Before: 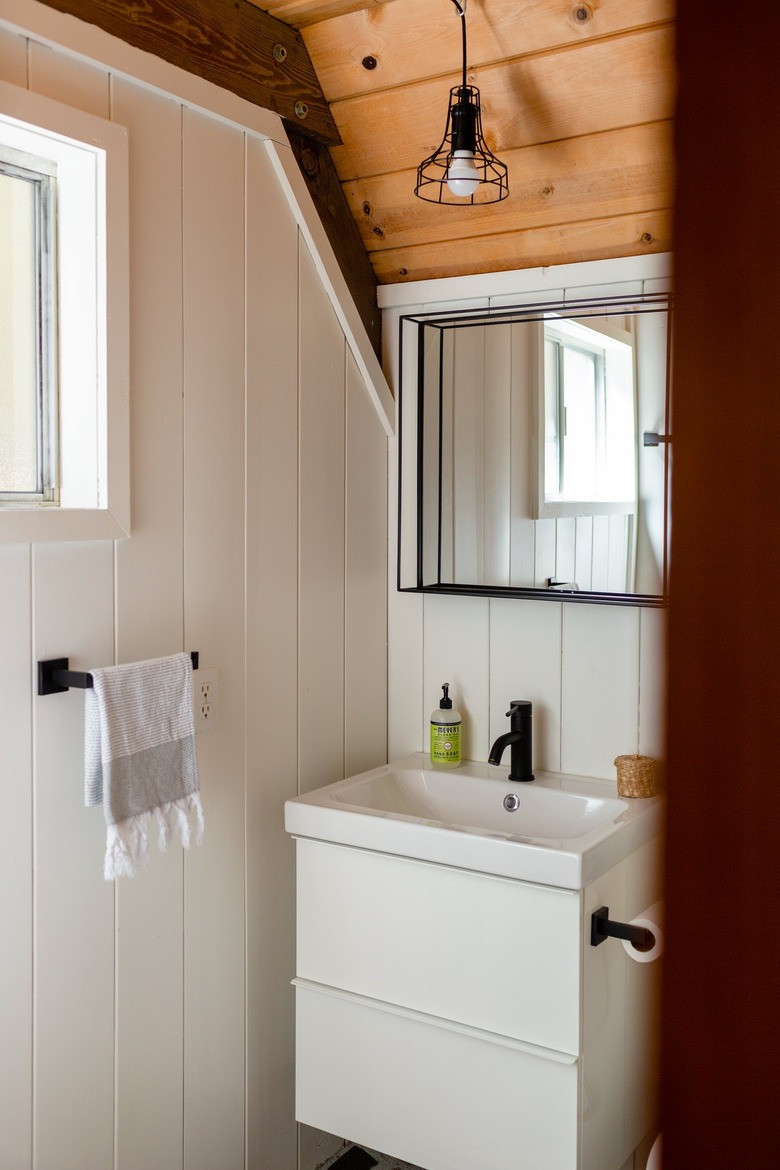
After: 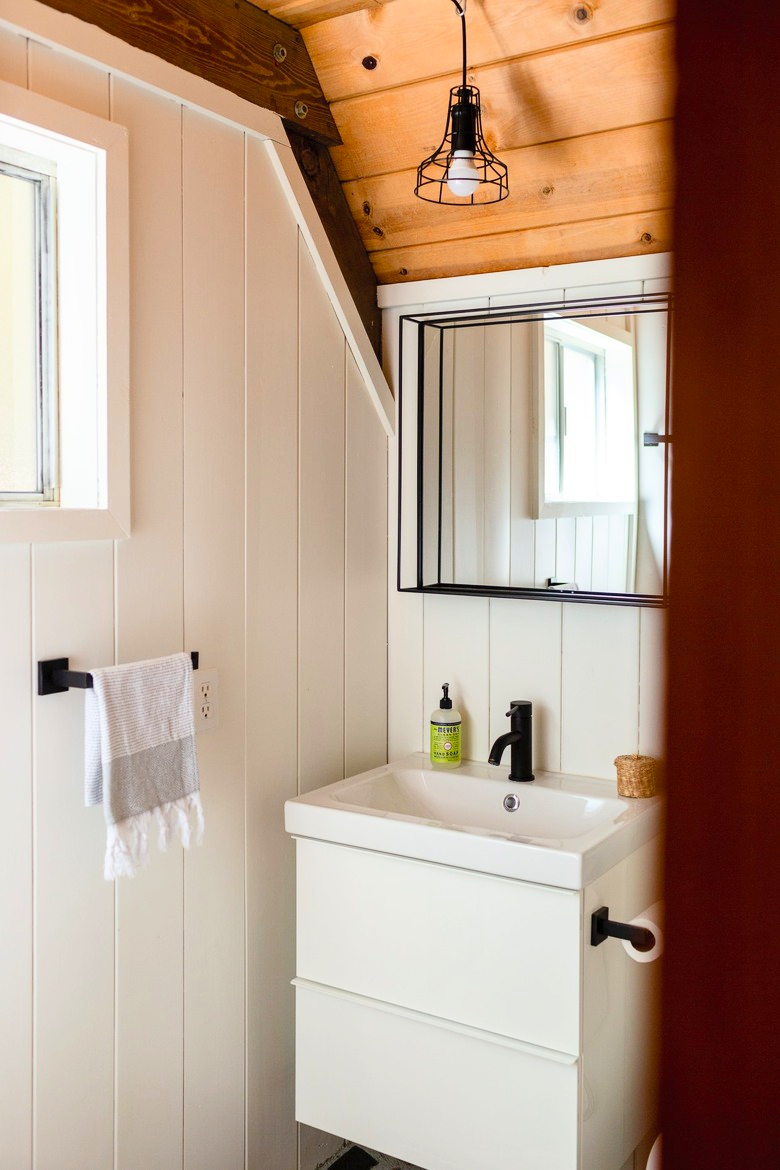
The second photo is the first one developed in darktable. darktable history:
contrast brightness saturation: contrast 0.196, brightness 0.16, saturation 0.218
